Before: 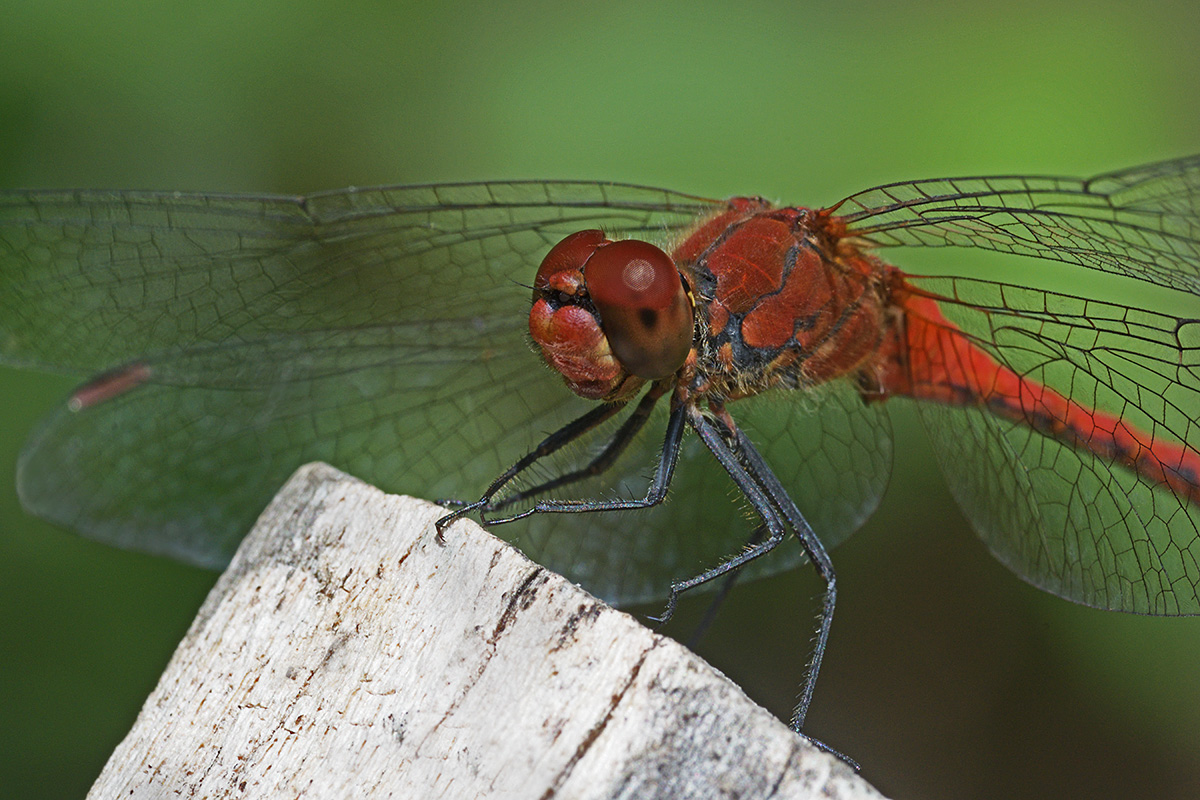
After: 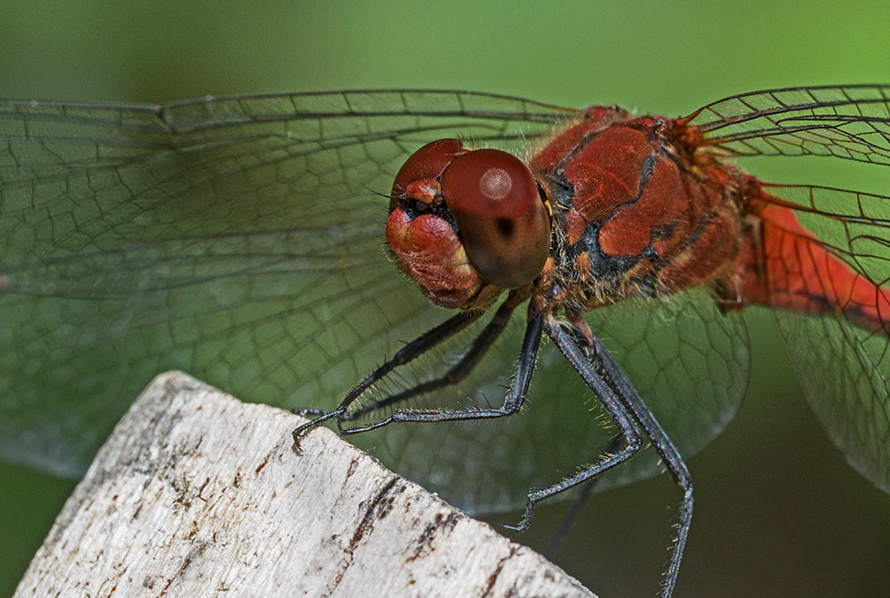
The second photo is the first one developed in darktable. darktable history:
crop and rotate: left 11.997%, top 11.472%, right 13.825%, bottom 13.709%
local contrast: highlights 1%, shadows 3%, detail 134%
